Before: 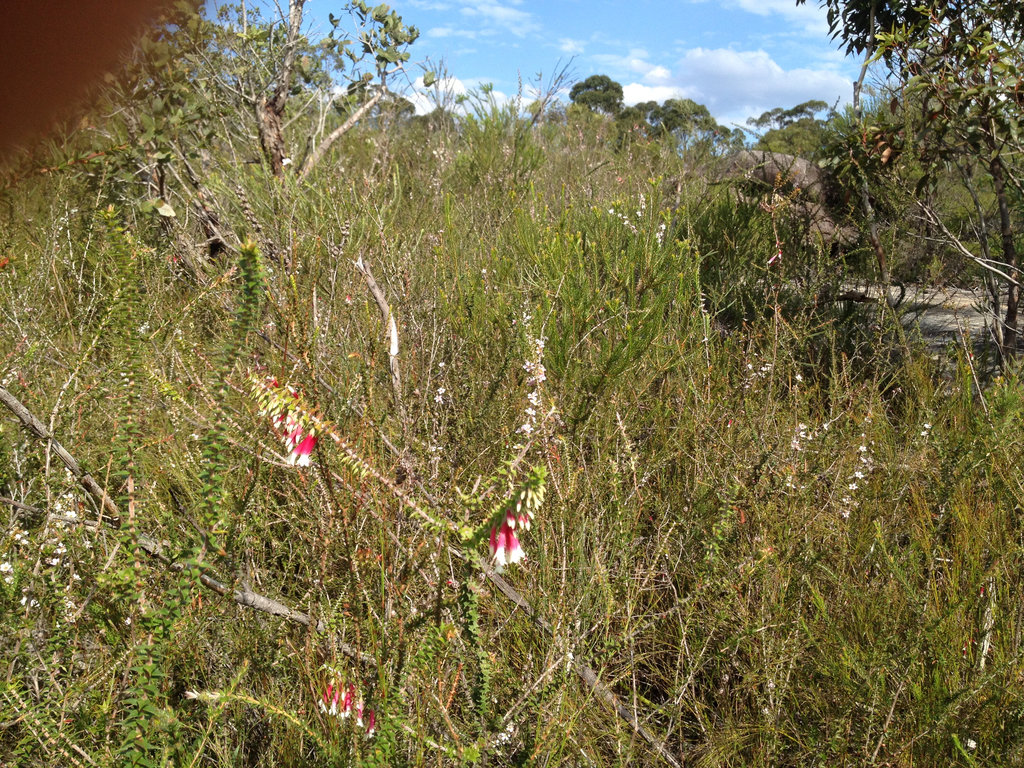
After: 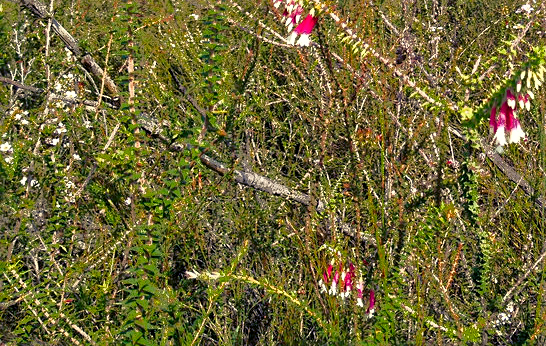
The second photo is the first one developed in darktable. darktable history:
color balance rgb: shadows lift › luminance -28.76%, shadows lift › chroma 15%, shadows lift › hue 270°, power › chroma 1%, power › hue 255°, highlights gain › luminance 7.14%, highlights gain › chroma 2%, highlights gain › hue 90°, global offset › luminance -0.29%, global offset › hue 260°, perceptual saturation grading › global saturation 20%, perceptual saturation grading › highlights -13.92%, perceptual saturation grading › shadows 50%
sharpen: radius 1.864, amount 0.398, threshold 1.271
fill light: exposure -0.73 EV, center 0.69, width 2.2
crop and rotate: top 54.778%, right 46.61%, bottom 0.159%
